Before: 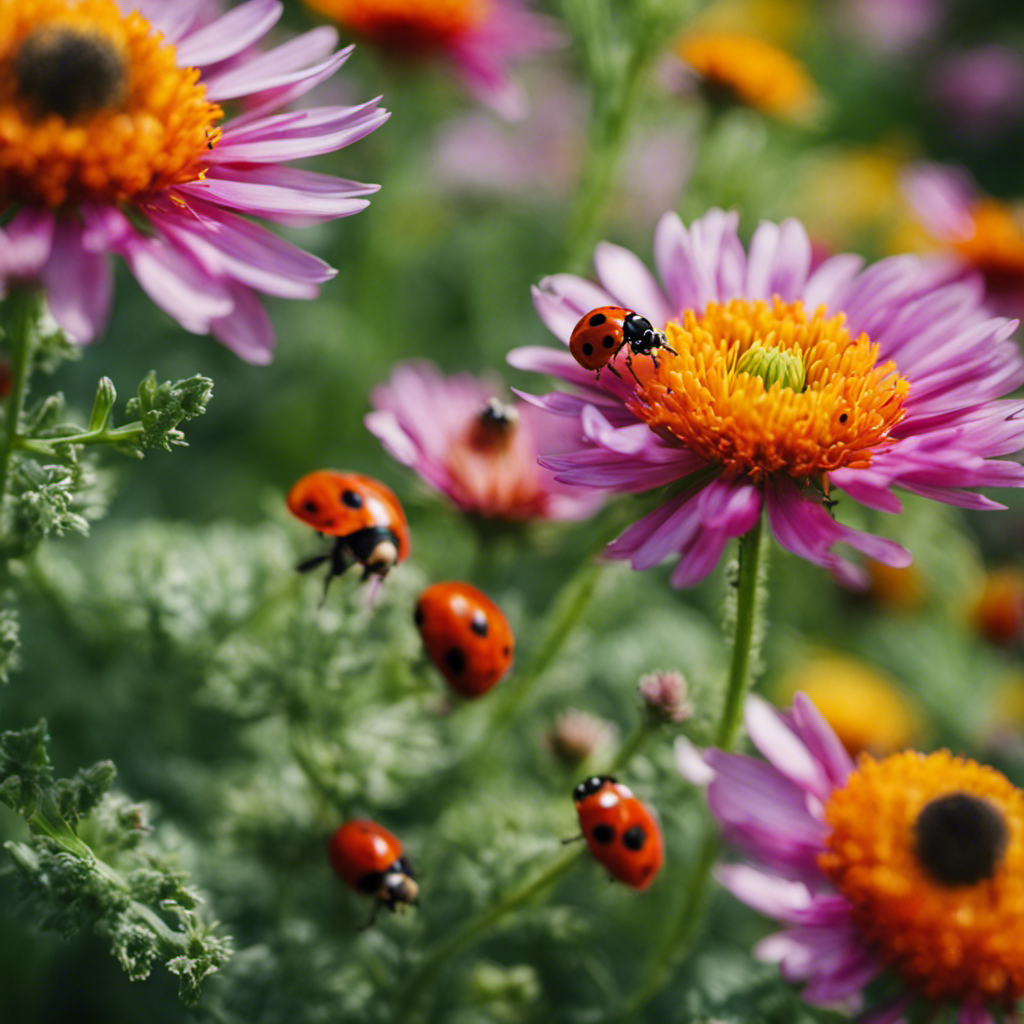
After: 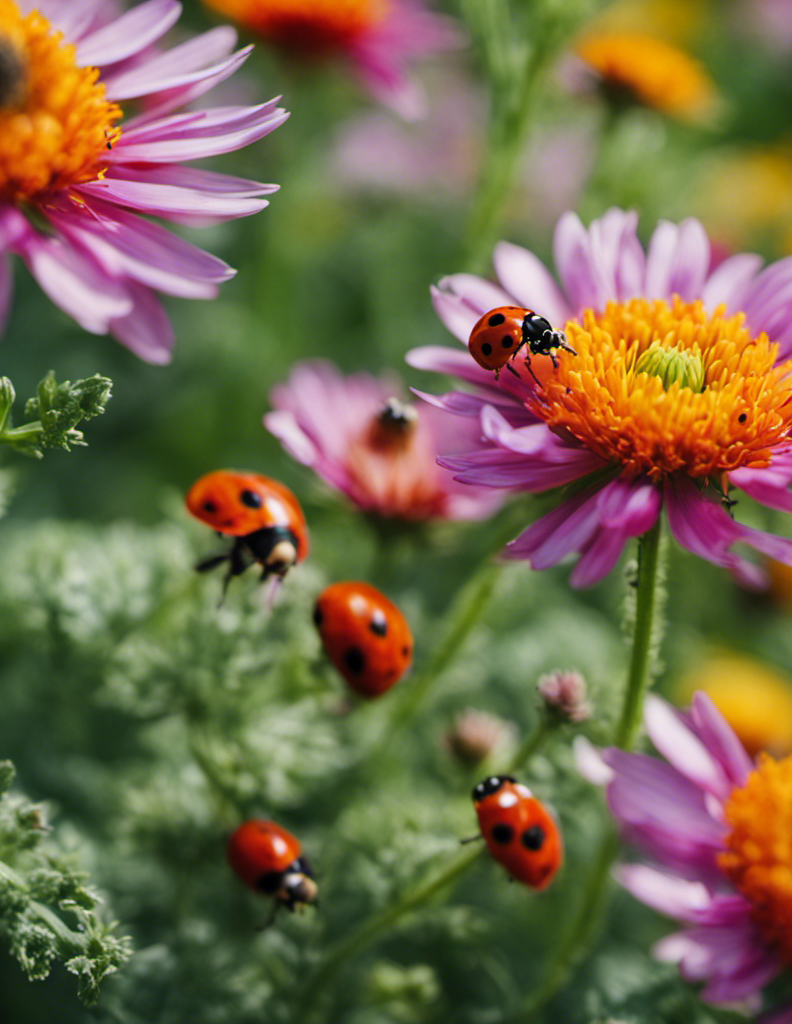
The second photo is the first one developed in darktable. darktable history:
crop: left 9.867%, right 12.765%
